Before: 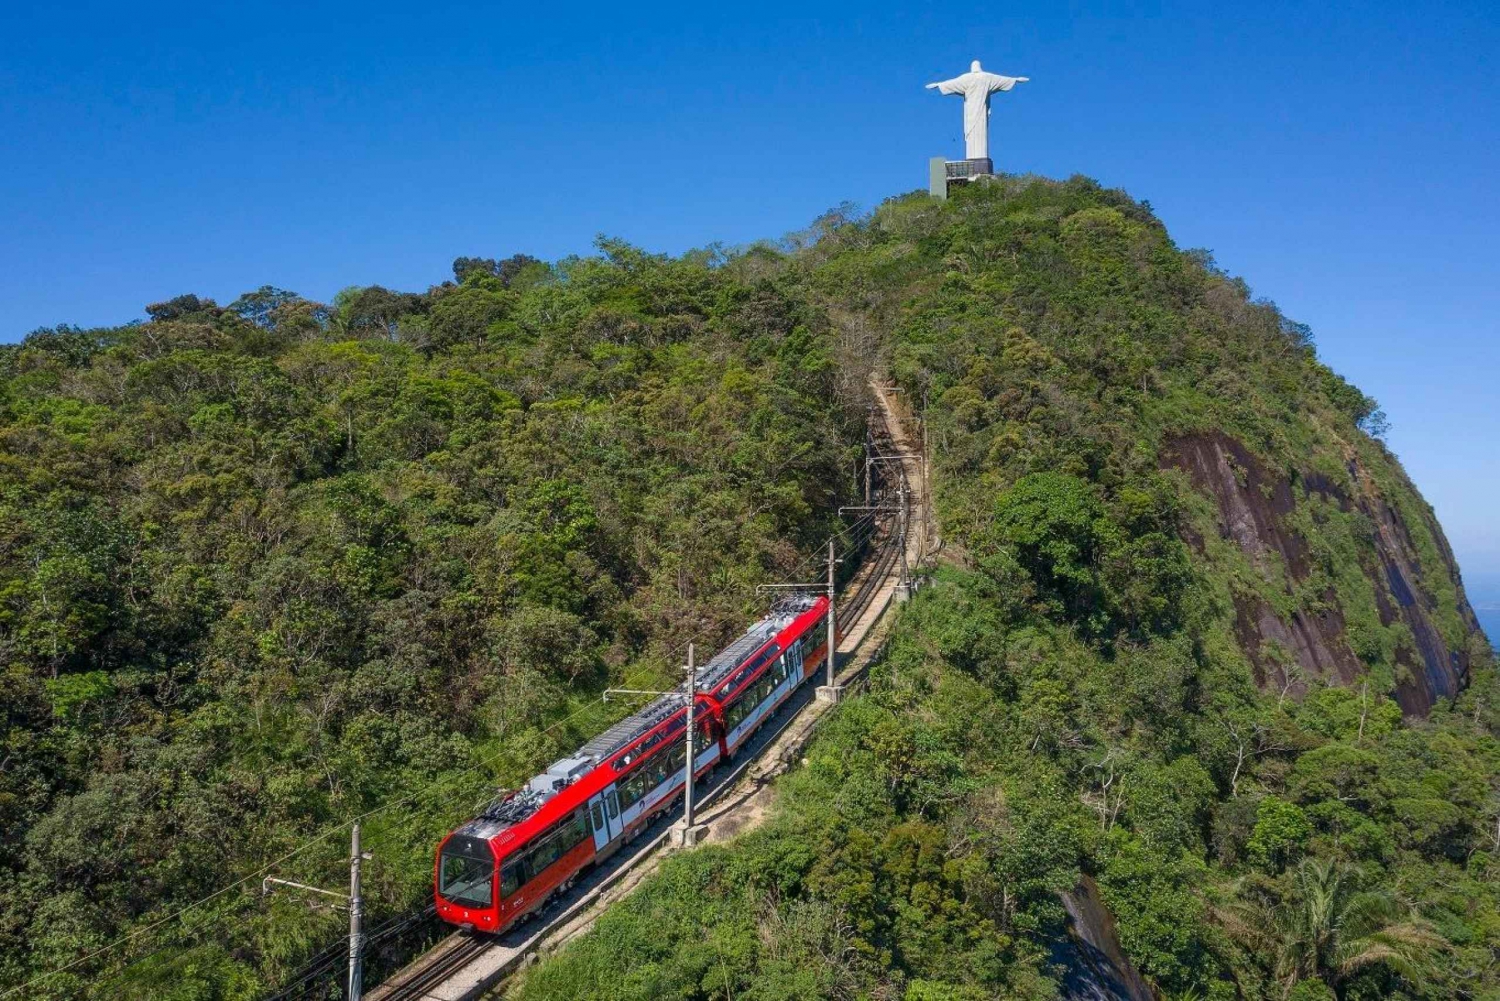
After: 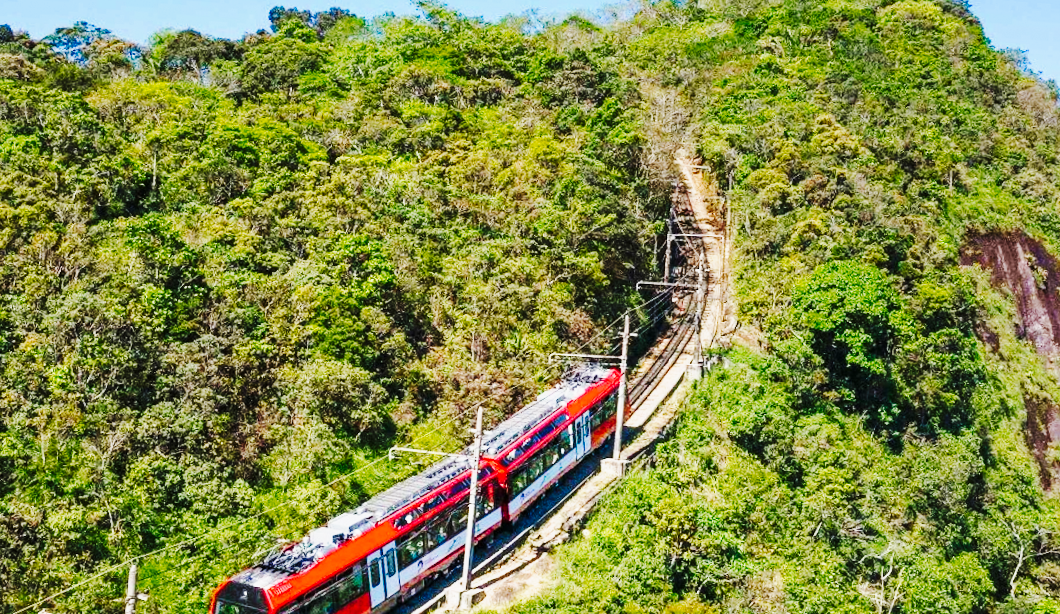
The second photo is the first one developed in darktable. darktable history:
exposure: exposure 0.188 EV, compensate exposure bias true, compensate highlight preservation false
tone curve: curves: ch0 [(0, 0.003) (0.044, 0.032) (0.12, 0.089) (0.197, 0.168) (0.281, 0.273) (0.468, 0.548) (0.588, 0.71) (0.701, 0.815) (0.86, 0.922) (1, 0.982)]; ch1 [(0, 0) (0.247, 0.215) (0.433, 0.382) (0.466, 0.426) (0.493, 0.481) (0.501, 0.5) (0.517, 0.524) (0.557, 0.582) (0.598, 0.651) (0.671, 0.735) (0.796, 0.85) (1, 1)]; ch2 [(0, 0) (0.249, 0.216) (0.357, 0.317) (0.448, 0.432) (0.478, 0.492) (0.498, 0.499) (0.517, 0.53) (0.537, 0.57) (0.569, 0.623) (0.61, 0.663) (0.706, 0.75) (0.808, 0.809) (0.991, 0.968)], preserve colors none
haze removal: compatibility mode true, adaptive false
crop and rotate: angle -3.94°, left 9.758%, top 20.572%, right 12.417%, bottom 11.879%
base curve: curves: ch0 [(0, 0) (0.028, 0.03) (0.121, 0.232) (0.46, 0.748) (0.859, 0.968) (1, 1)], preserve colors none
